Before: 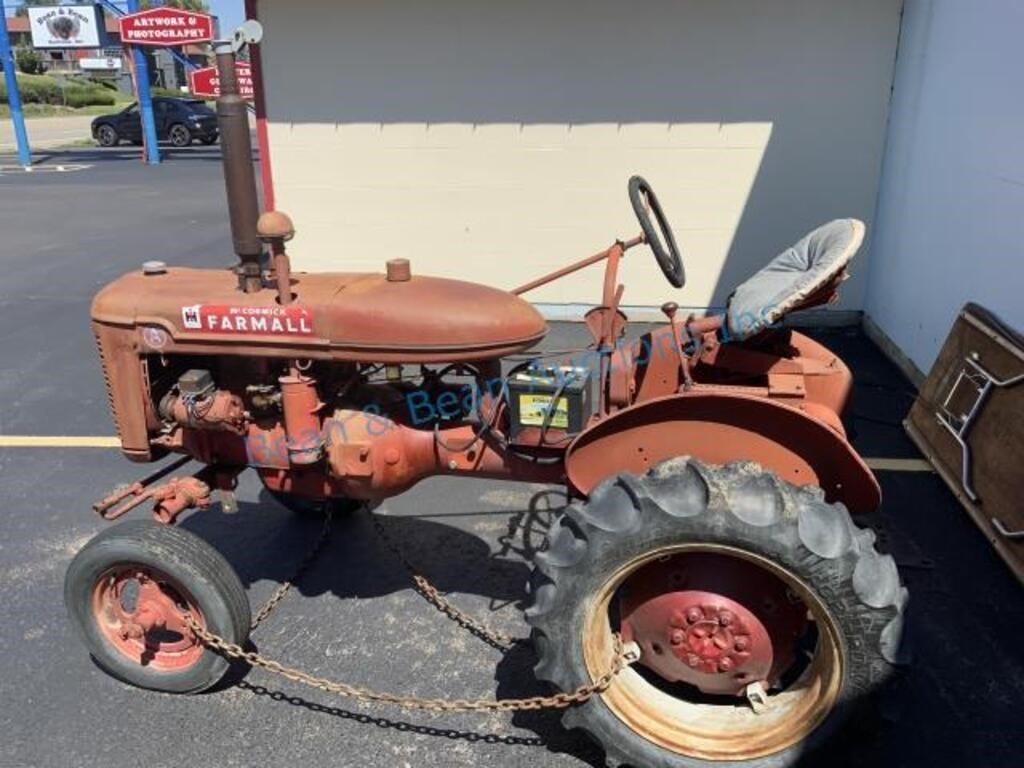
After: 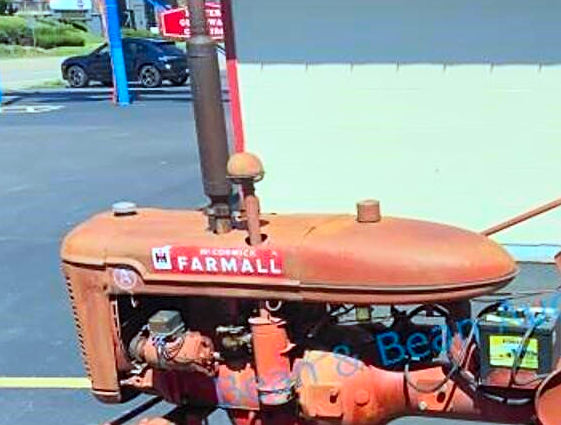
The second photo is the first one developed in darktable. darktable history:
color calibration: illuminant F (fluorescent), F source F9 (Cool White Deluxe 4150 K) – high CRI, x 0.375, y 0.373, temperature 4154.78 K, gamut compression 0.971
contrast brightness saturation: contrast 0.196, brightness 0.197, saturation 0.785
sharpen: amount 0.489
crop and rotate: left 3.026%, top 7.699%, right 42.159%, bottom 36.833%
color correction: highlights a* -4.57, highlights b* 5.06, saturation 0.947
